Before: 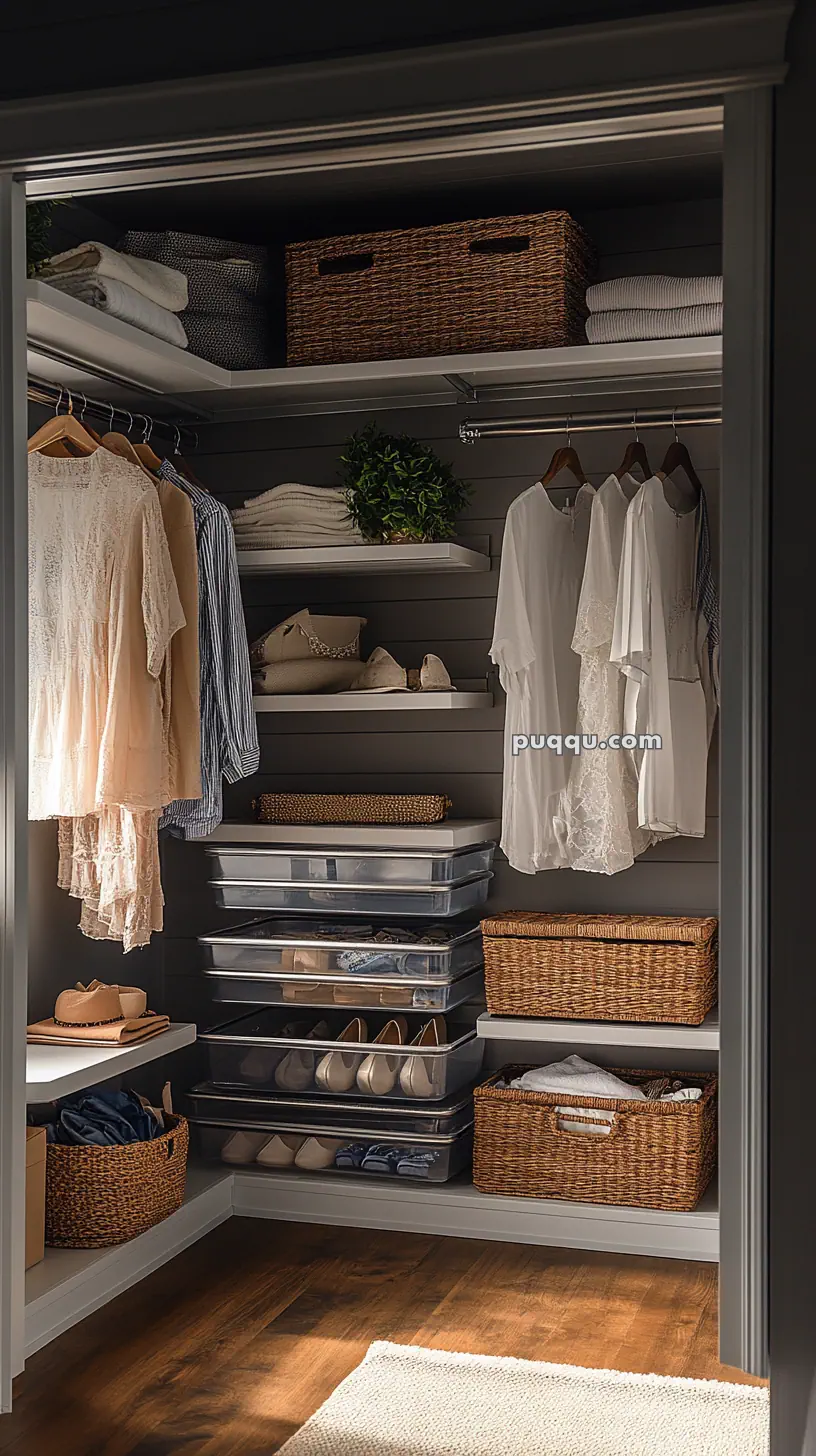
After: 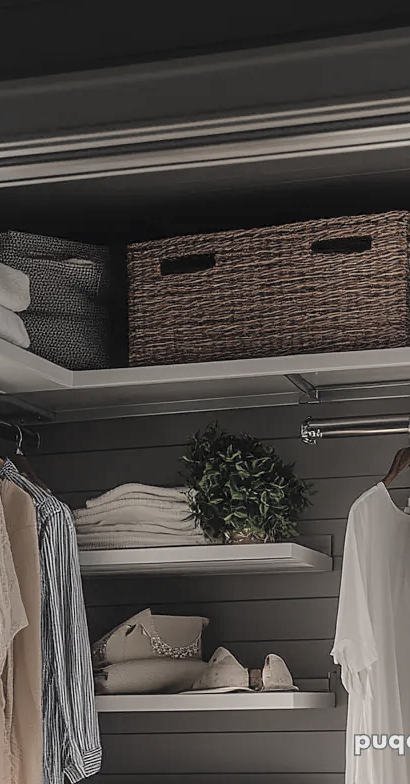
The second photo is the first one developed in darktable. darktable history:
contrast brightness saturation: brightness 0.187, saturation -0.488
crop: left 19.417%, right 30.27%, bottom 46.143%
